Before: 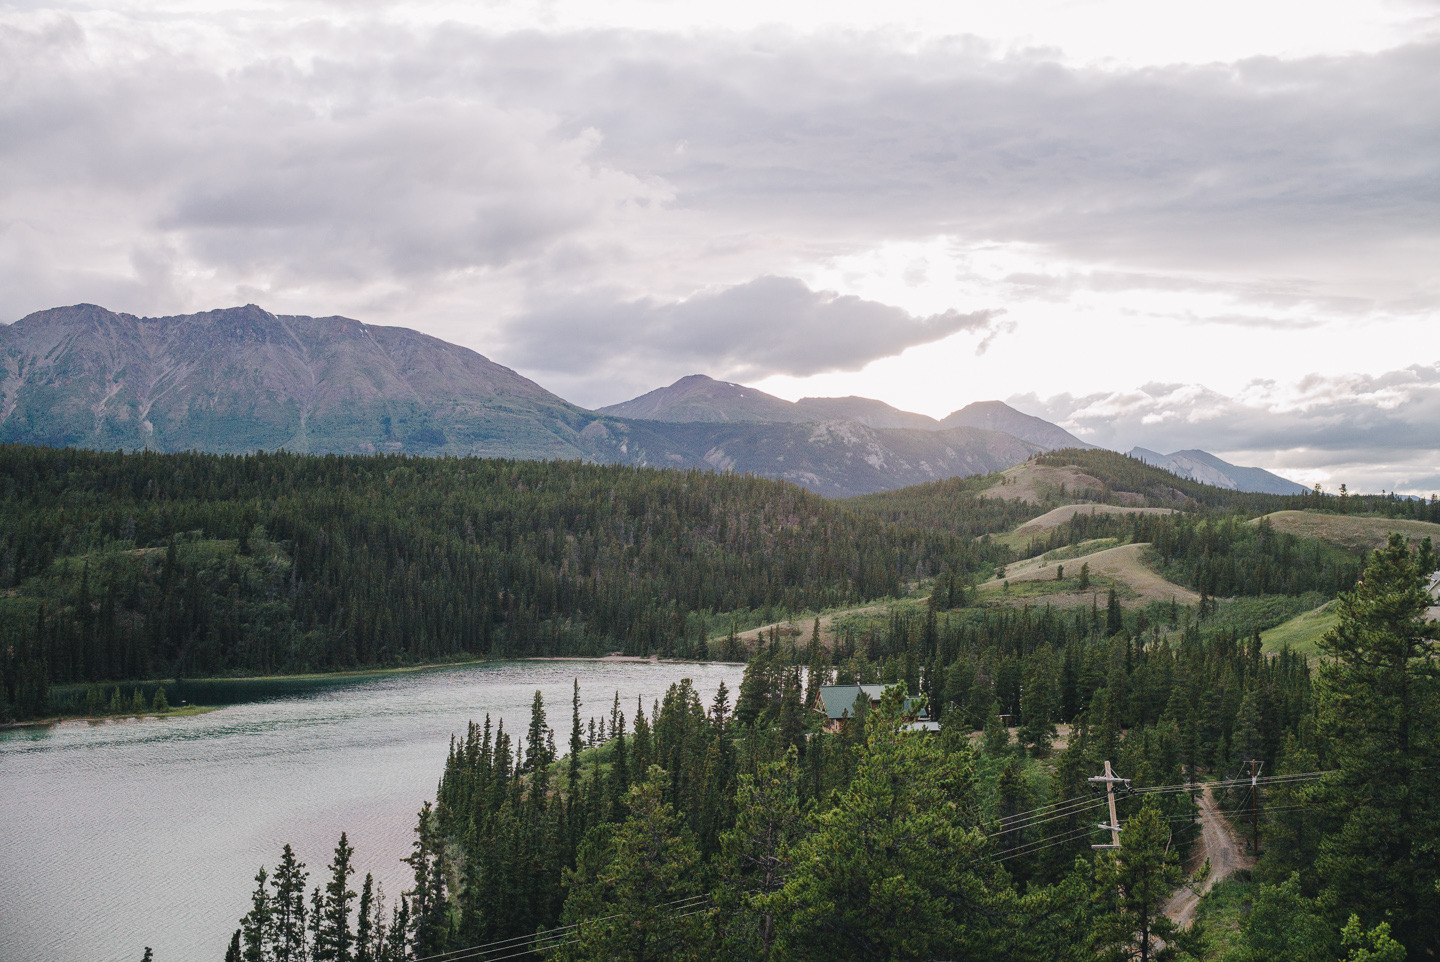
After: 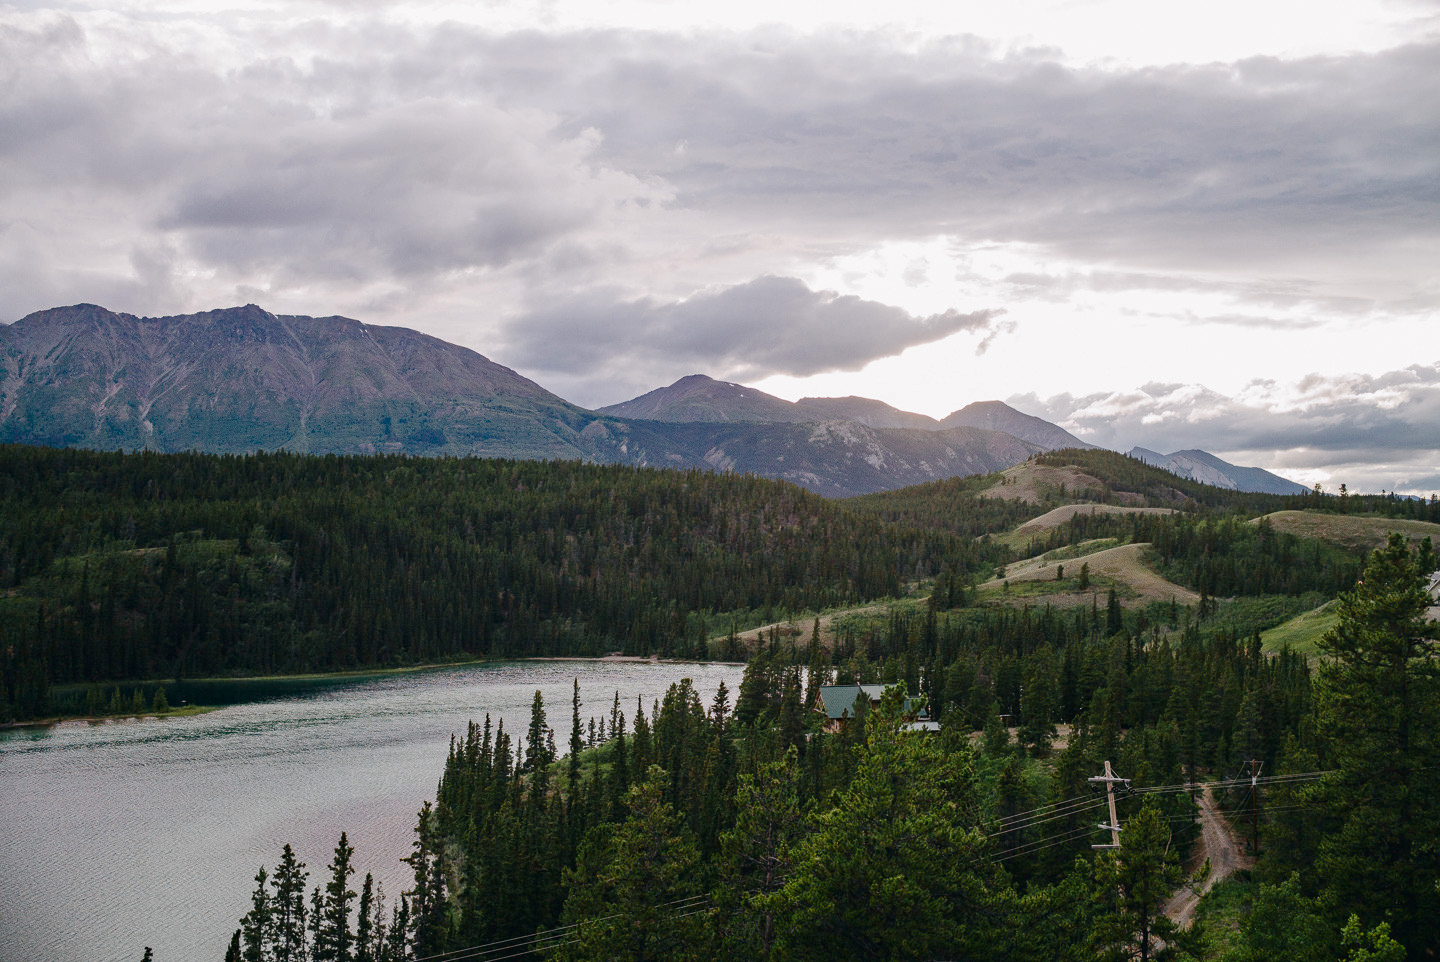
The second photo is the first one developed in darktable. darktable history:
haze removal: compatibility mode true, adaptive false
contrast brightness saturation: contrast 0.07, brightness -0.13, saturation 0.06
